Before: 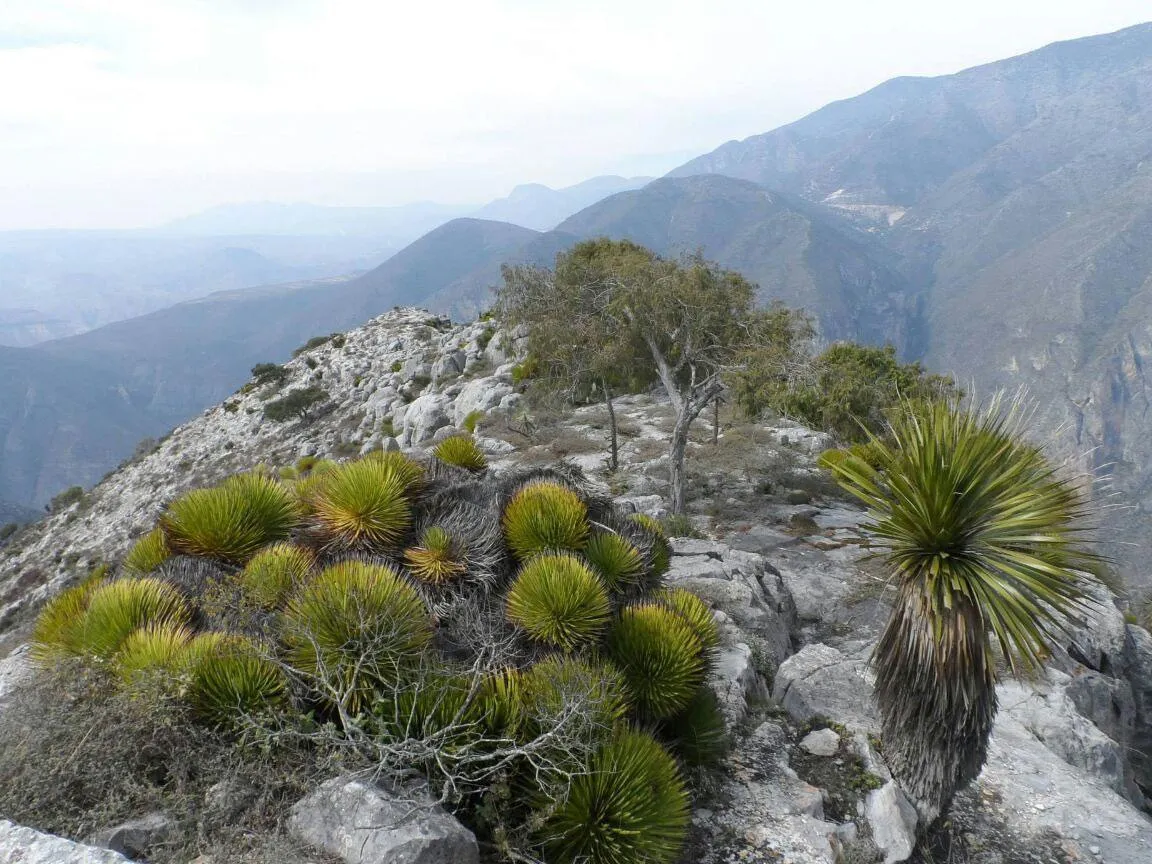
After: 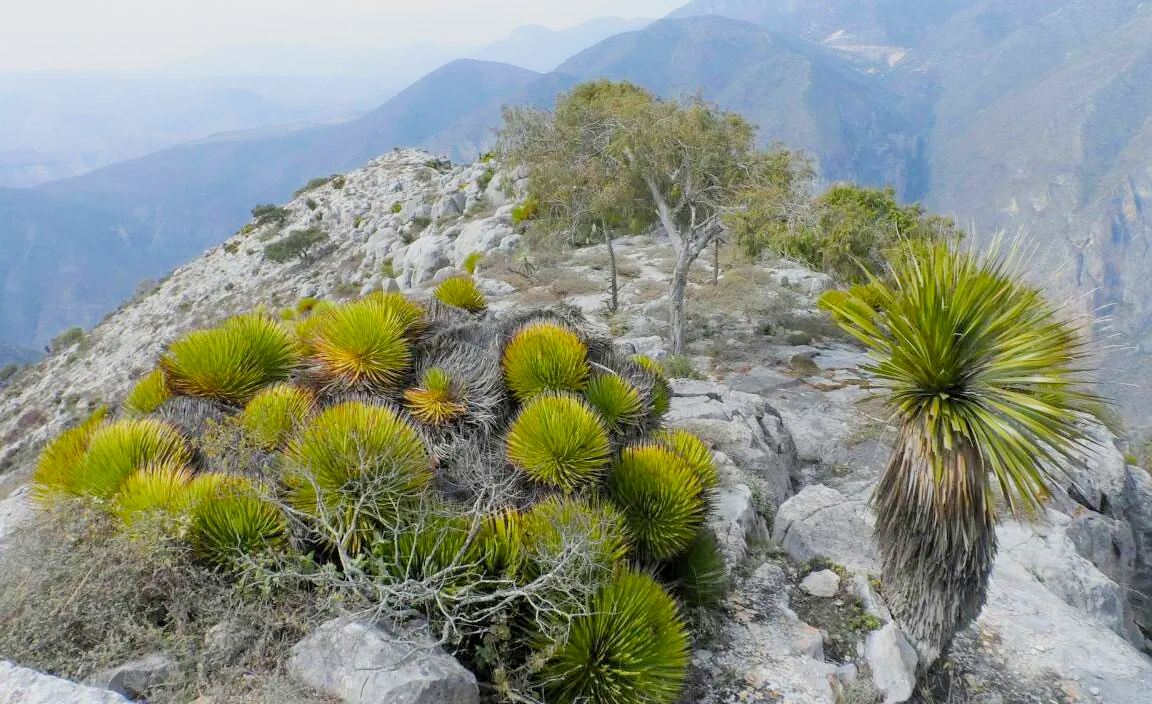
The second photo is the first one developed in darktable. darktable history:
filmic rgb: black relative exposure -8.79 EV, white relative exposure 4.98 EV, threshold 6 EV, target black luminance 0%, hardness 3.77, latitude 66.34%, contrast 0.822, highlights saturation mix 10%, shadows ↔ highlights balance 20%, add noise in highlights 0.1, color science v4 (2020), iterations of high-quality reconstruction 0, type of noise poissonian, enable highlight reconstruction true
crop and rotate: top 18.507%
exposure: exposure 1 EV, compensate highlight preservation false
